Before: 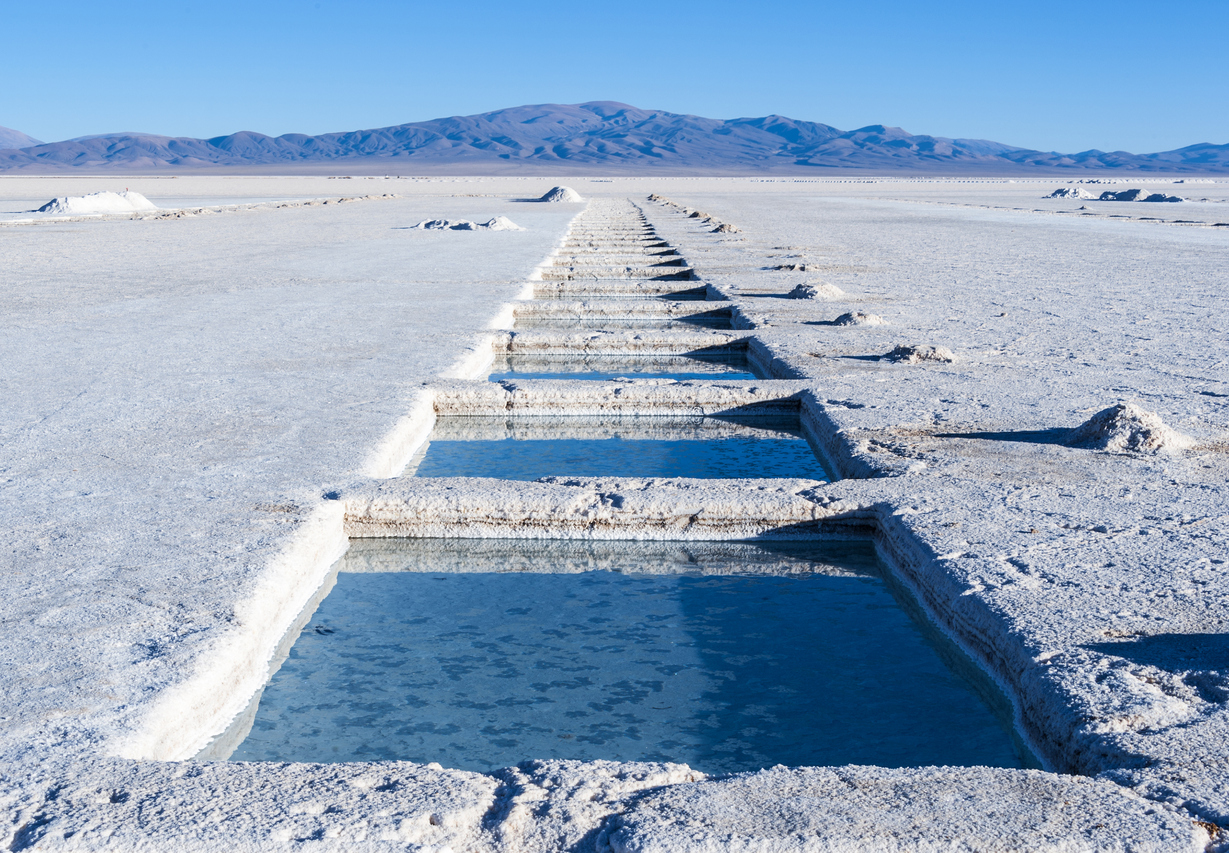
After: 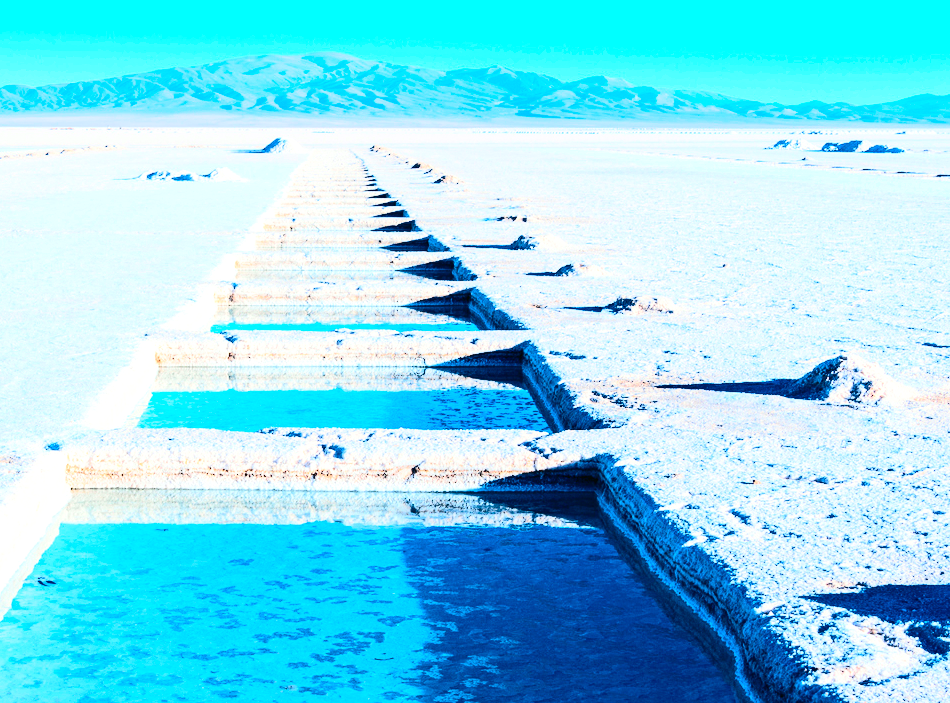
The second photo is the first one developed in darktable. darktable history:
crop: left 22.648%, top 5.838%, bottom 11.71%
exposure: black level correction 0, exposure 1.687 EV, compensate highlight preservation false
tone curve: curves: ch0 [(0, 0.017) (0.091, 0.04) (0.296, 0.276) (0.439, 0.482) (0.64, 0.729) (0.785, 0.817) (0.995, 0.917)]; ch1 [(0, 0) (0.384, 0.365) (0.463, 0.447) (0.486, 0.474) (0.503, 0.497) (0.526, 0.52) (0.555, 0.564) (0.578, 0.589) (0.638, 0.66) (0.766, 0.773) (1, 1)]; ch2 [(0, 0) (0.374, 0.344) (0.446, 0.443) (0.501, 0.509) (0.528, 0.522) (0.569, 0.593) (0.61, 0.646) (0.666, 0.688) (1, 1)], color space Lab, independent channels, preserve colors none
contrast brightness saturation: contrast 0.3
